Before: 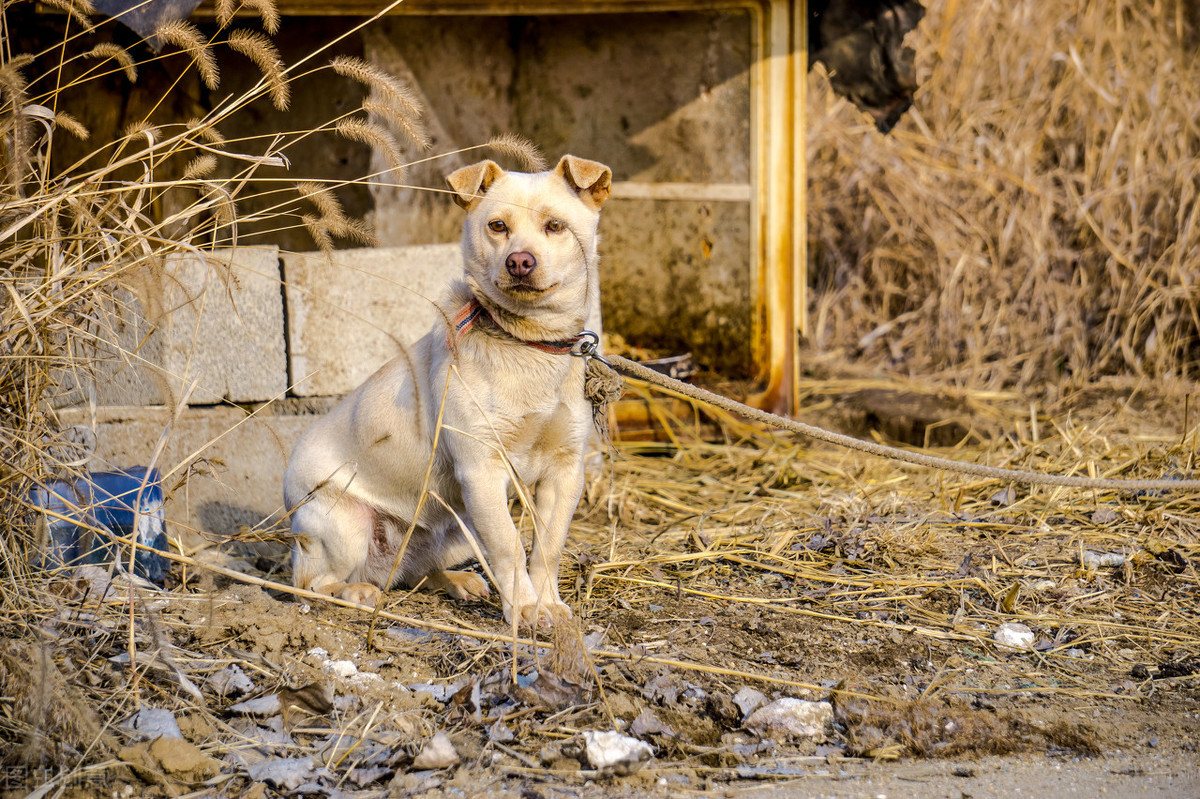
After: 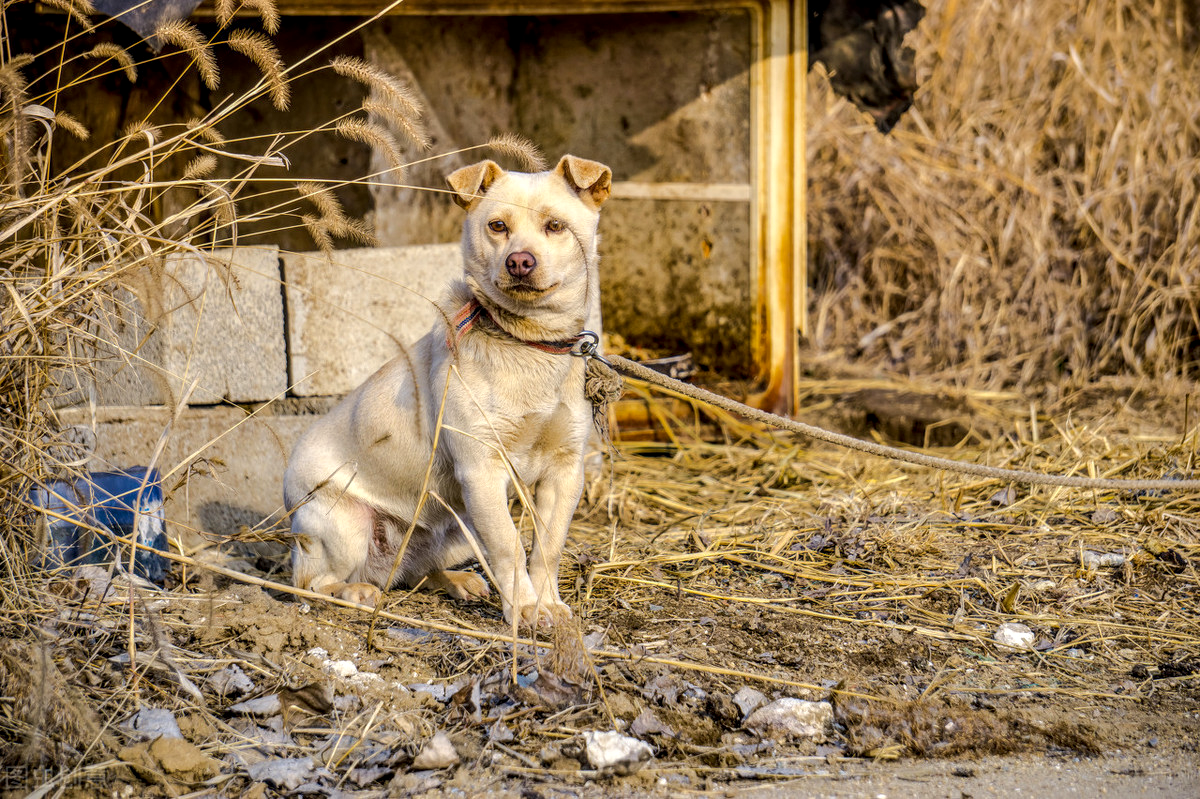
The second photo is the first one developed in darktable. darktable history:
color correction: highlights b* 3
local contrast: on, module defaults
